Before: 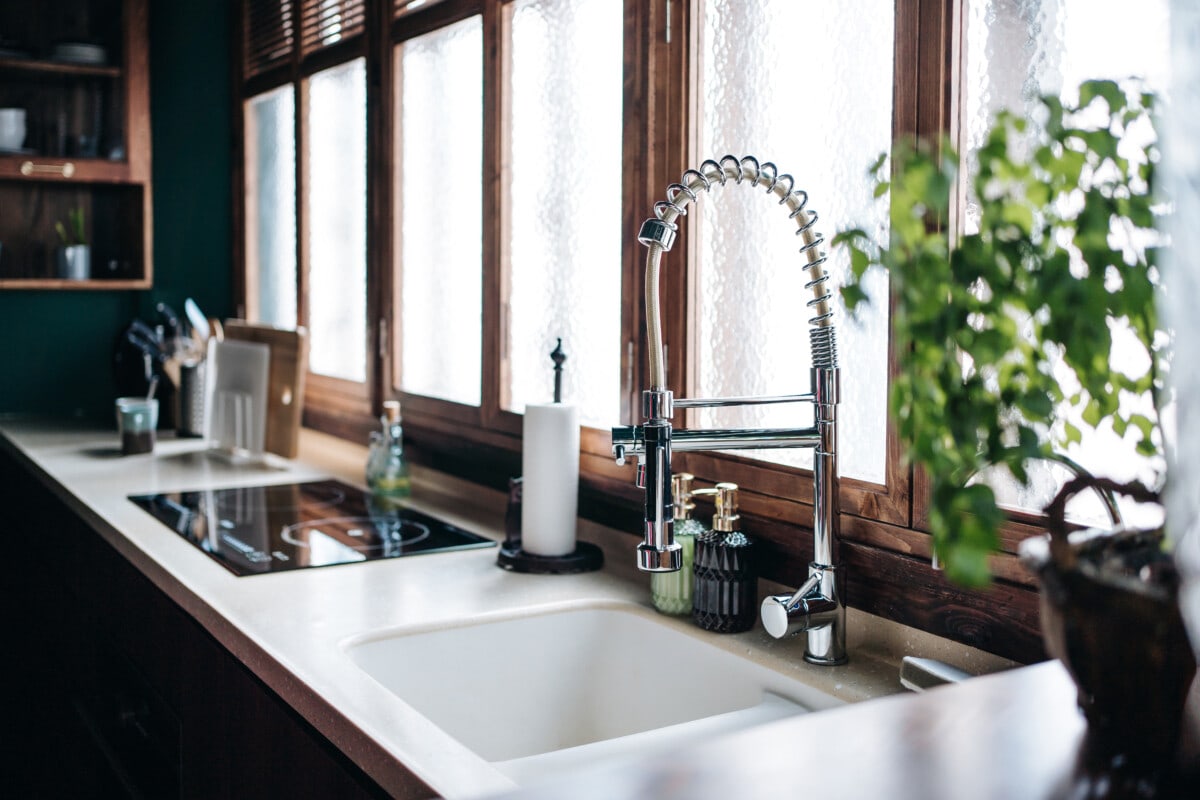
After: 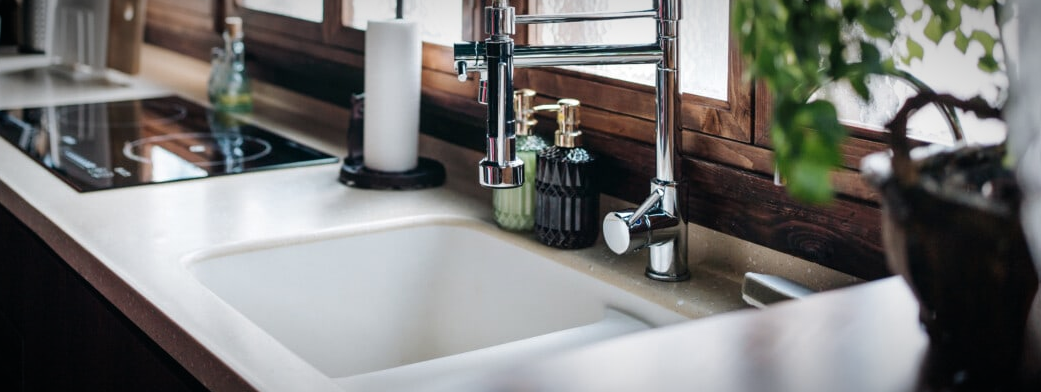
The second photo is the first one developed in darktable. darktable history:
vignetting: fall-off start 67.8%, fall-off radius 68.5%, brightness -0.576, saturation -0.255, automatic ratio true
crop and rotate: left 13.249%, top 48.089%, bottom 2.789%
